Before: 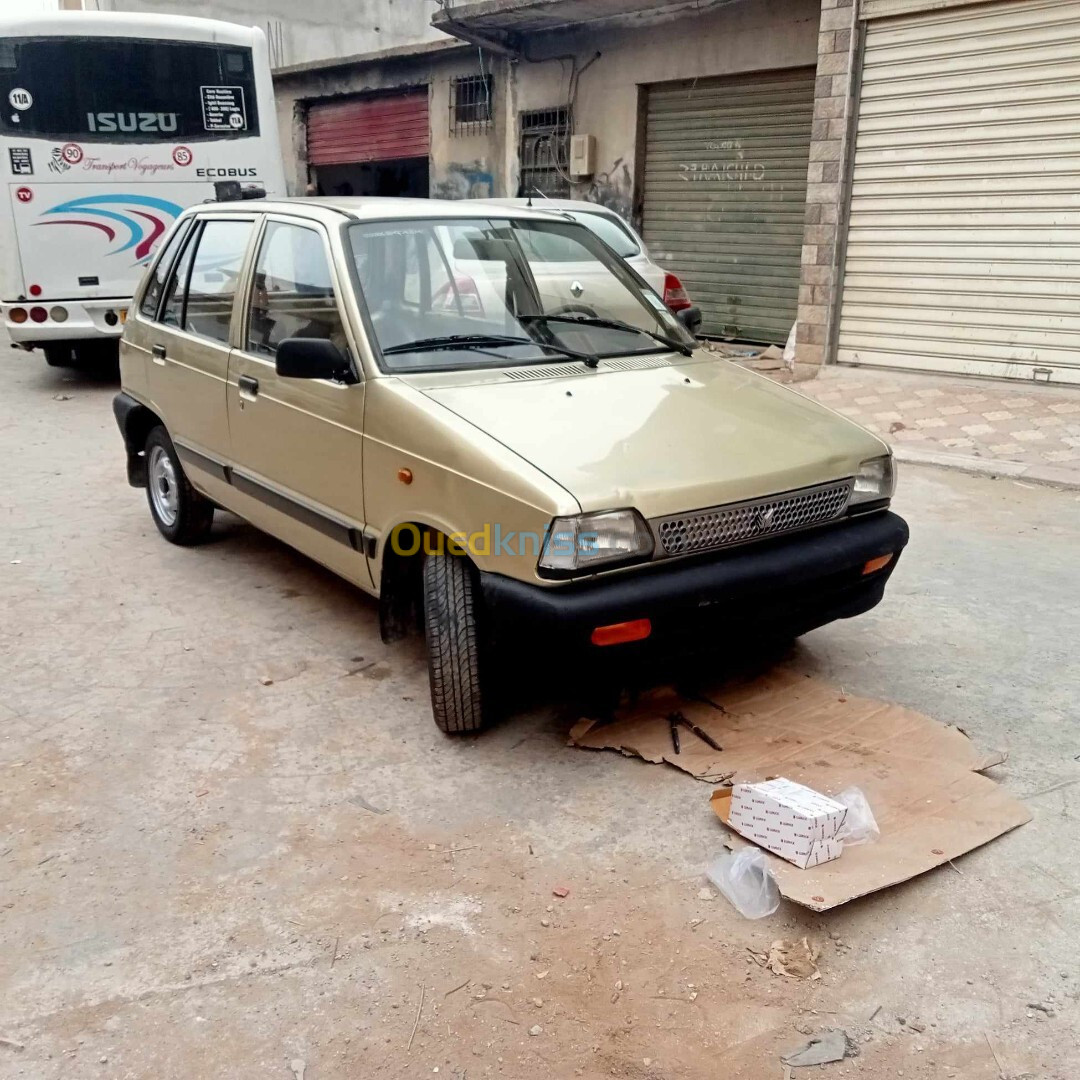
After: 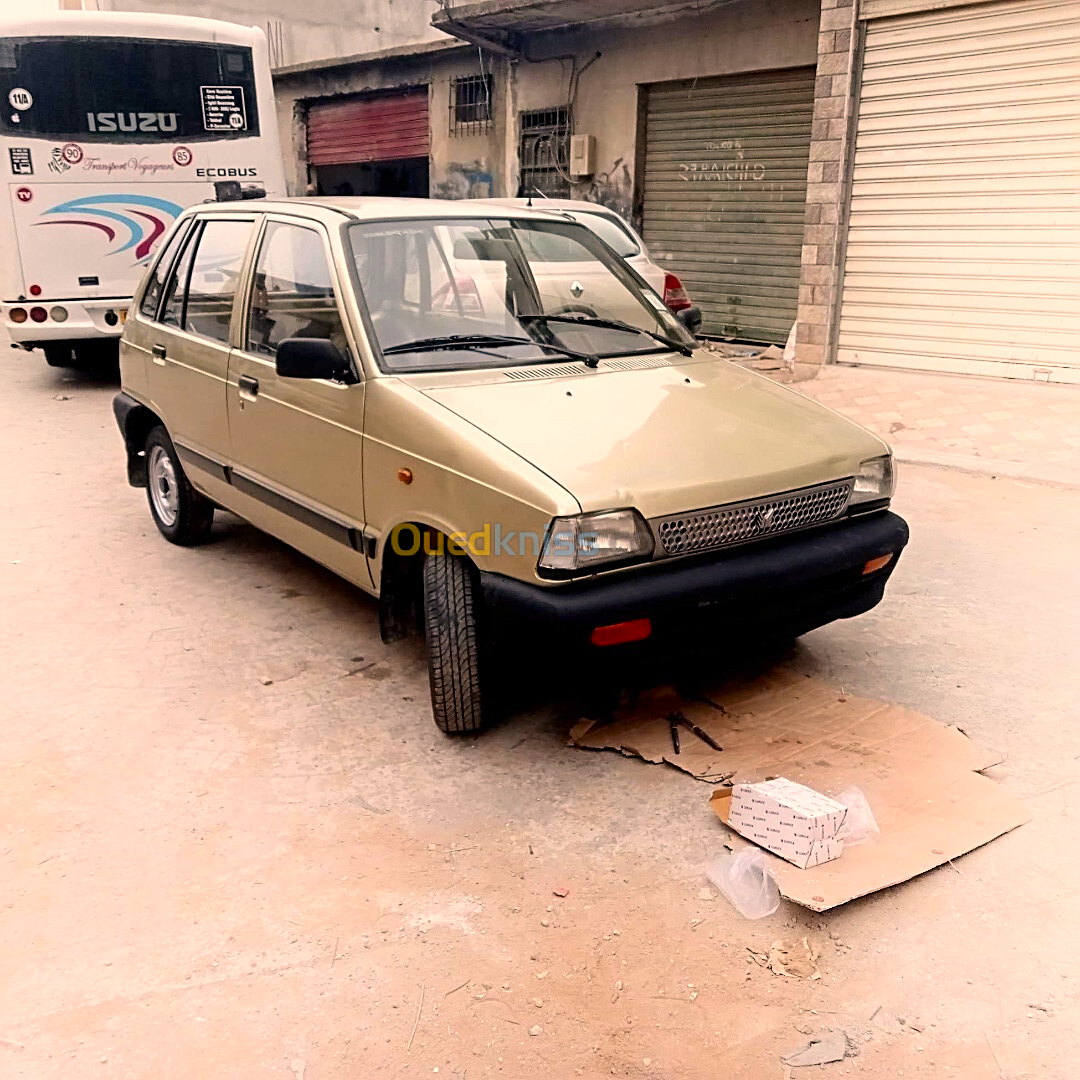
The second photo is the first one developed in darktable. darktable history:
sharpen: on, module defaults
color correction: highlights a* 11.99, highlights b* 11.9
shadows and highlights: shadows -89.61, highlights 89.51, soften with gaussian
